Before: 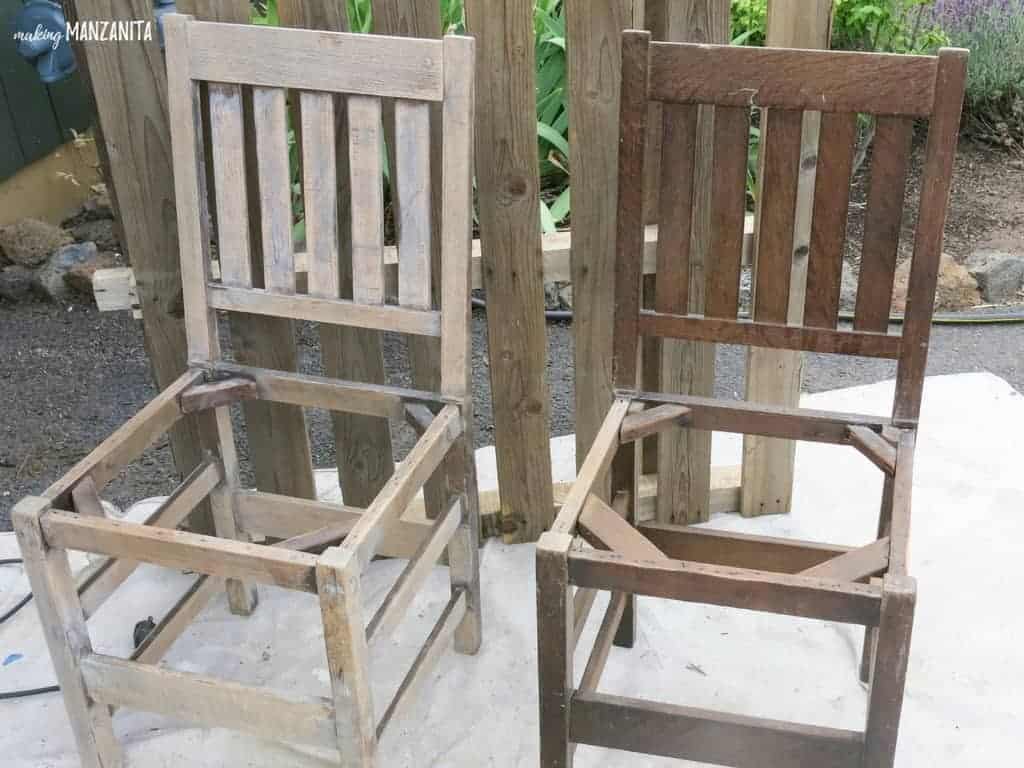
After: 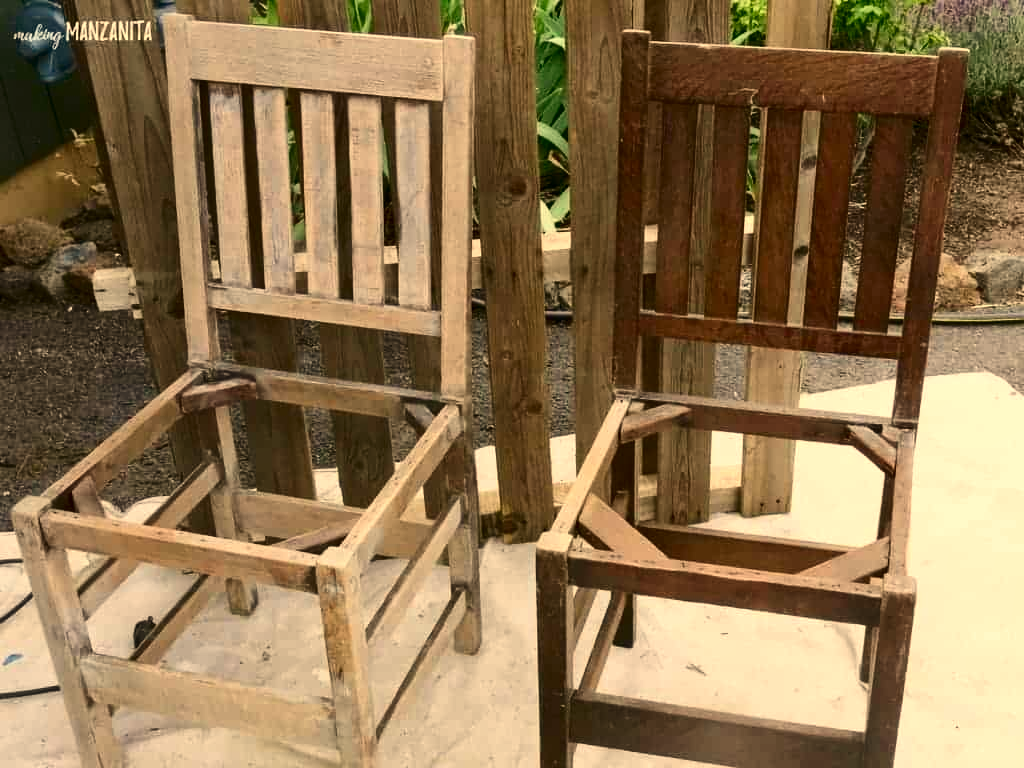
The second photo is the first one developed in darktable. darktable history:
shadows and highlights: shadows 37.27, highlights -28.18, soften with gaussian
white balance: red 1.138, green 0.996, blue 0.812
contrast brightness saturation: contrast 0.19, brightness -0.24, saturation 0.11
